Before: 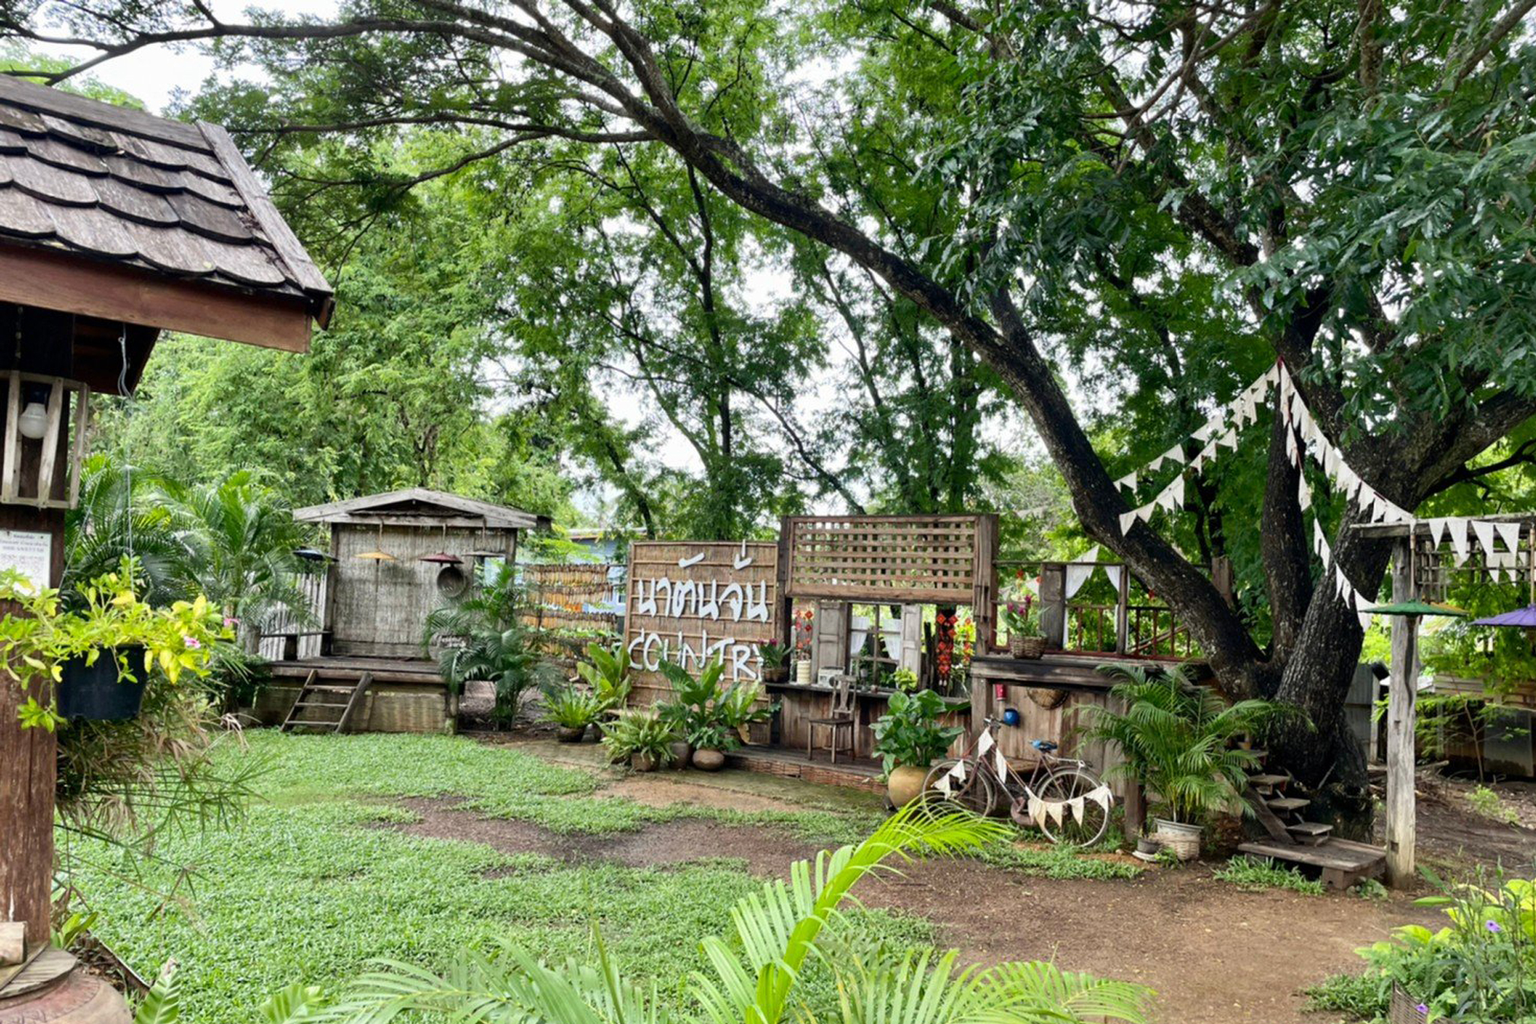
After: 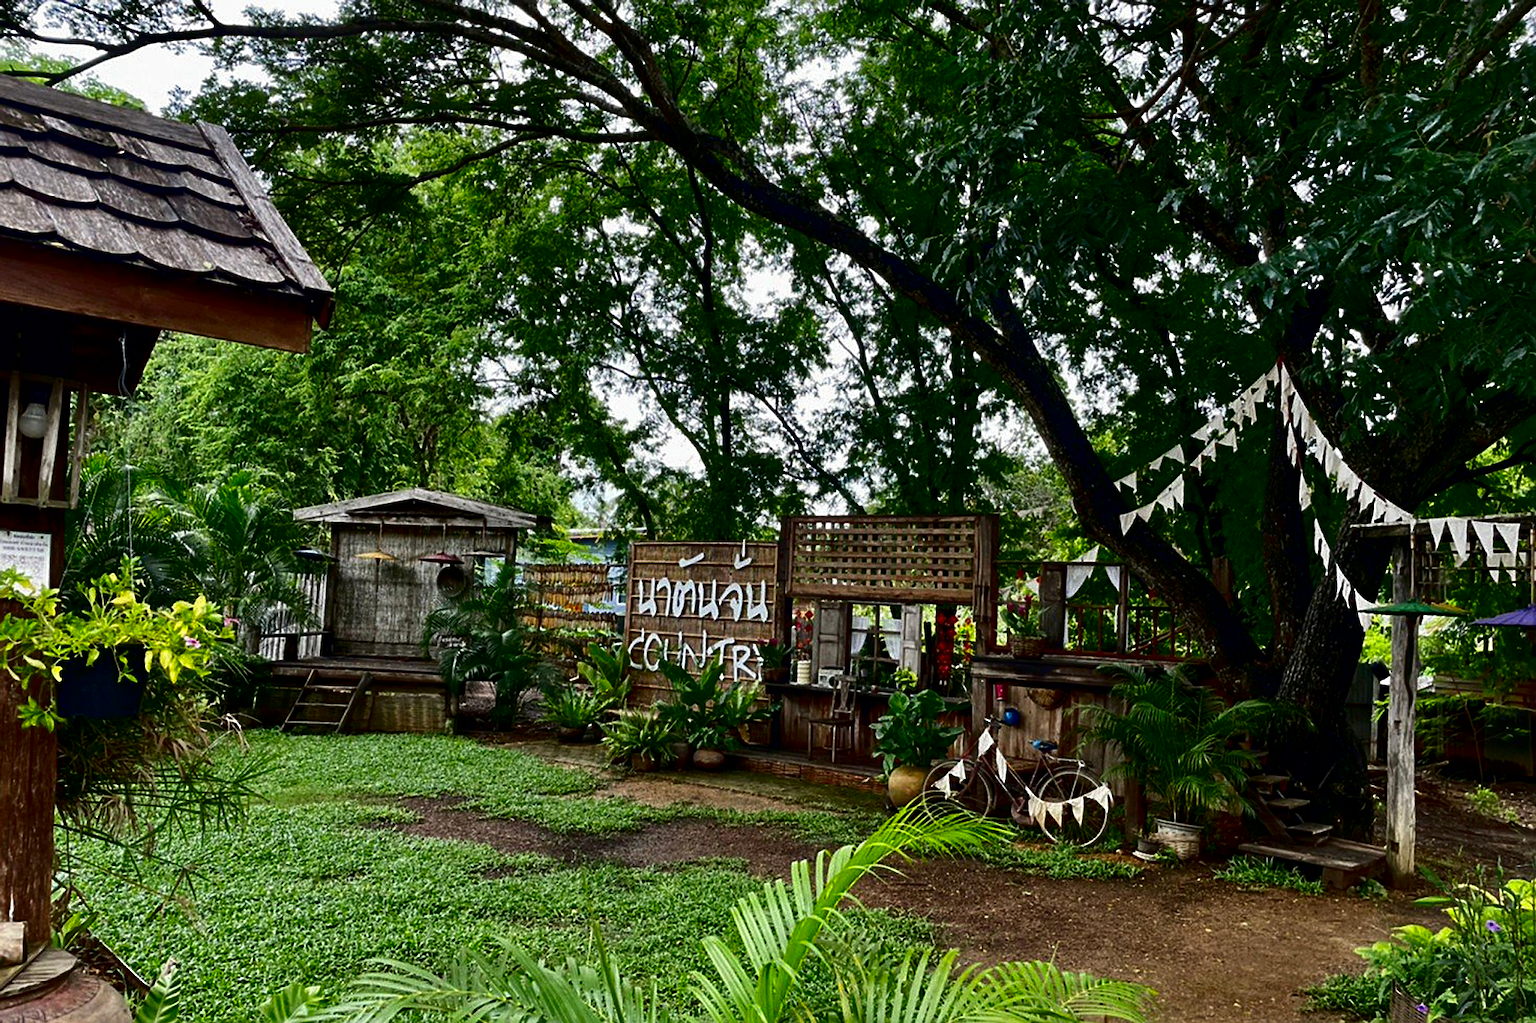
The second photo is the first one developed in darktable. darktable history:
contrast brightness saturation: contrast 0.091, brightness -0.595, saturation 0.171
sharpen: on, module defaults
